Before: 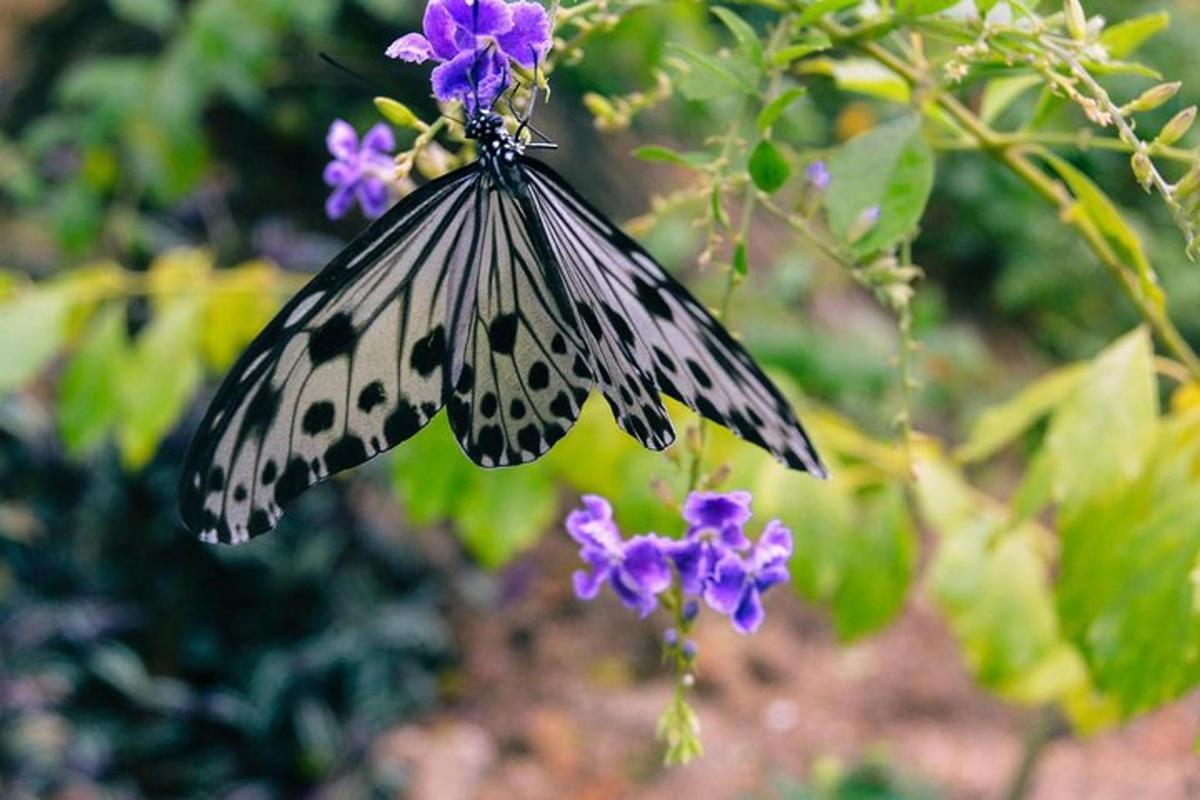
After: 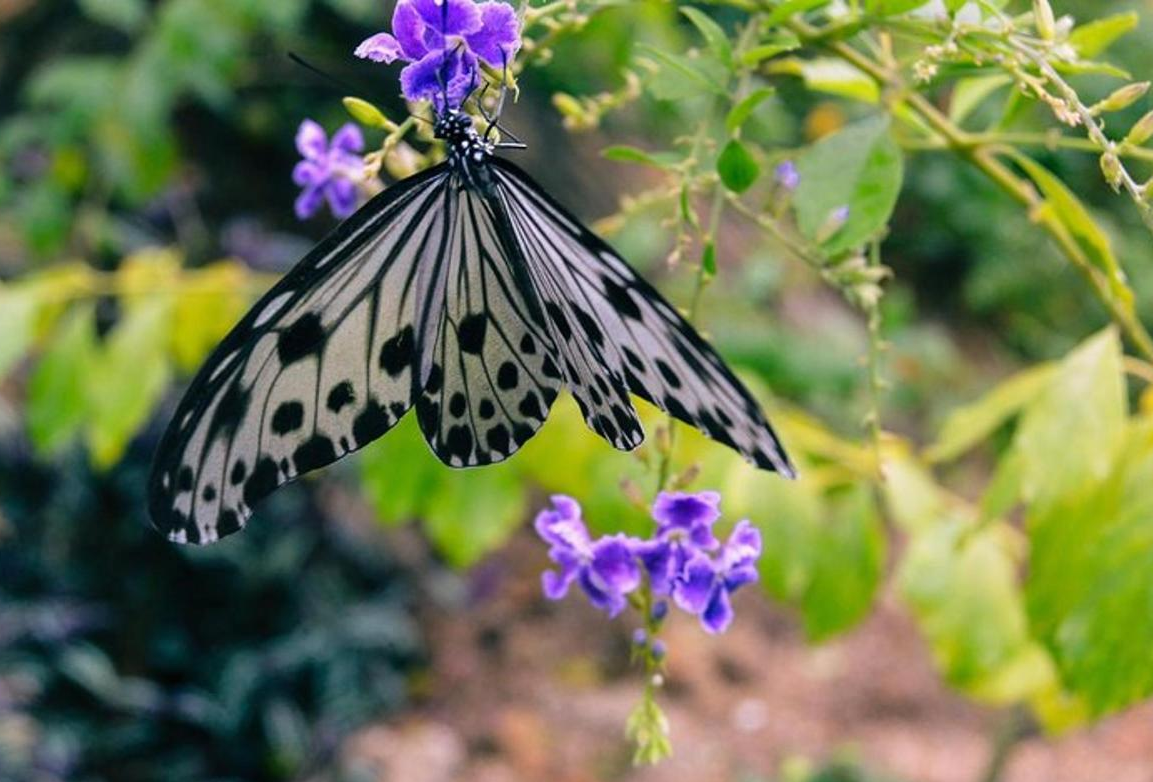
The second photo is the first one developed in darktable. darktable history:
crop and rotate: left 2.601%, right 1.287%, bottom 2.244%
